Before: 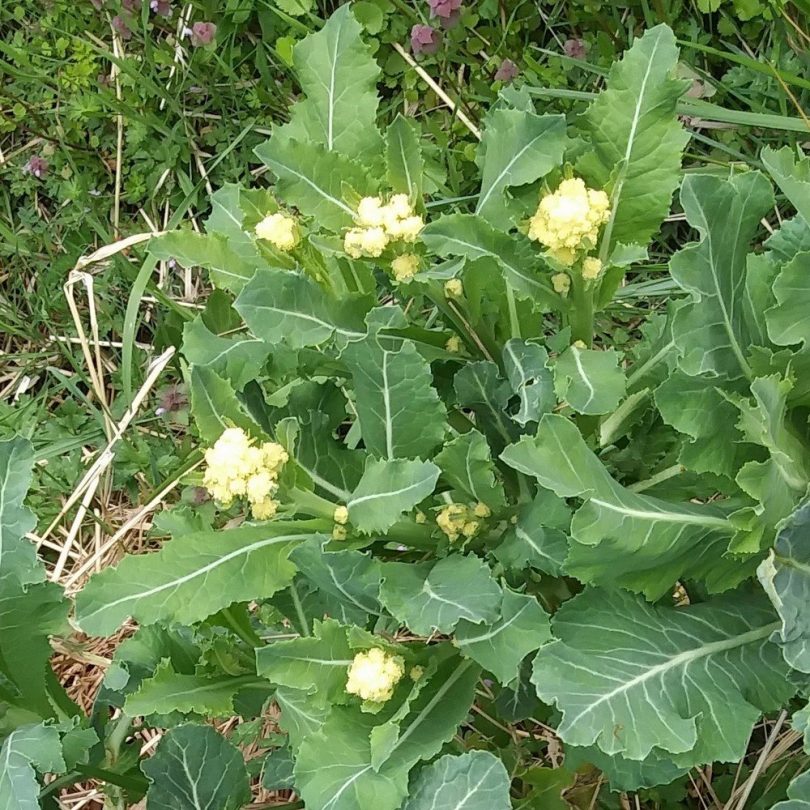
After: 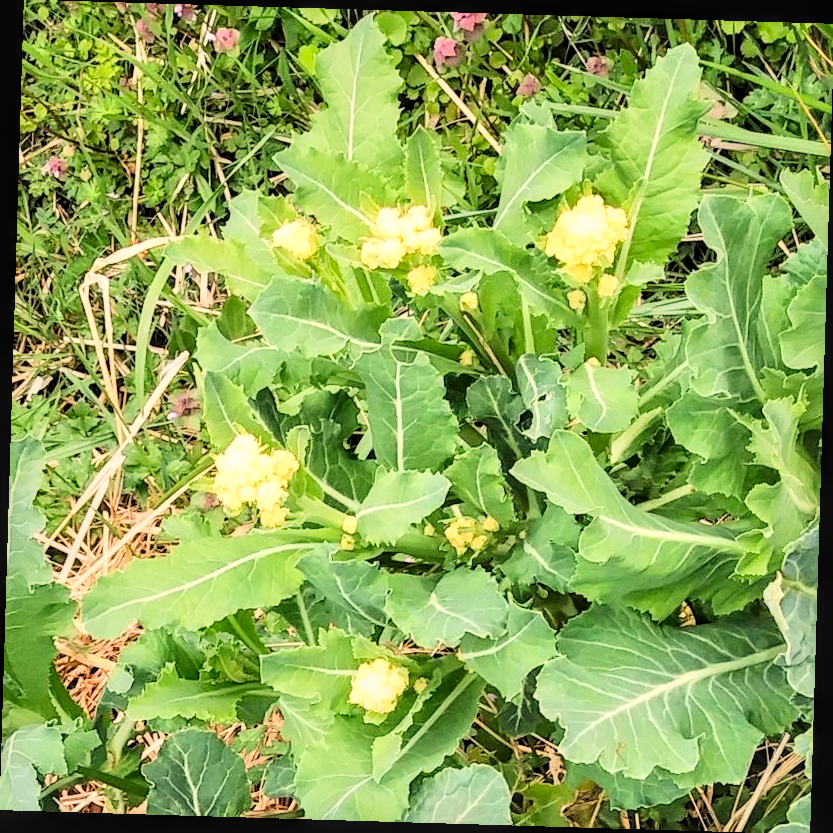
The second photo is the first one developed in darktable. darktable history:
tone curve: curves: ch0 [(0, 0) (0.004, 0) (0.133, 0.071) (0.325, 0.456) (0.832, 0.957) (1, 1)], color space Lab, linked channels, preserve colors none
white balance: red 1.127, blue 0.943
rotate and perspective: rotation 1.72°, automatic cropping off
local contrast: detail 130%
